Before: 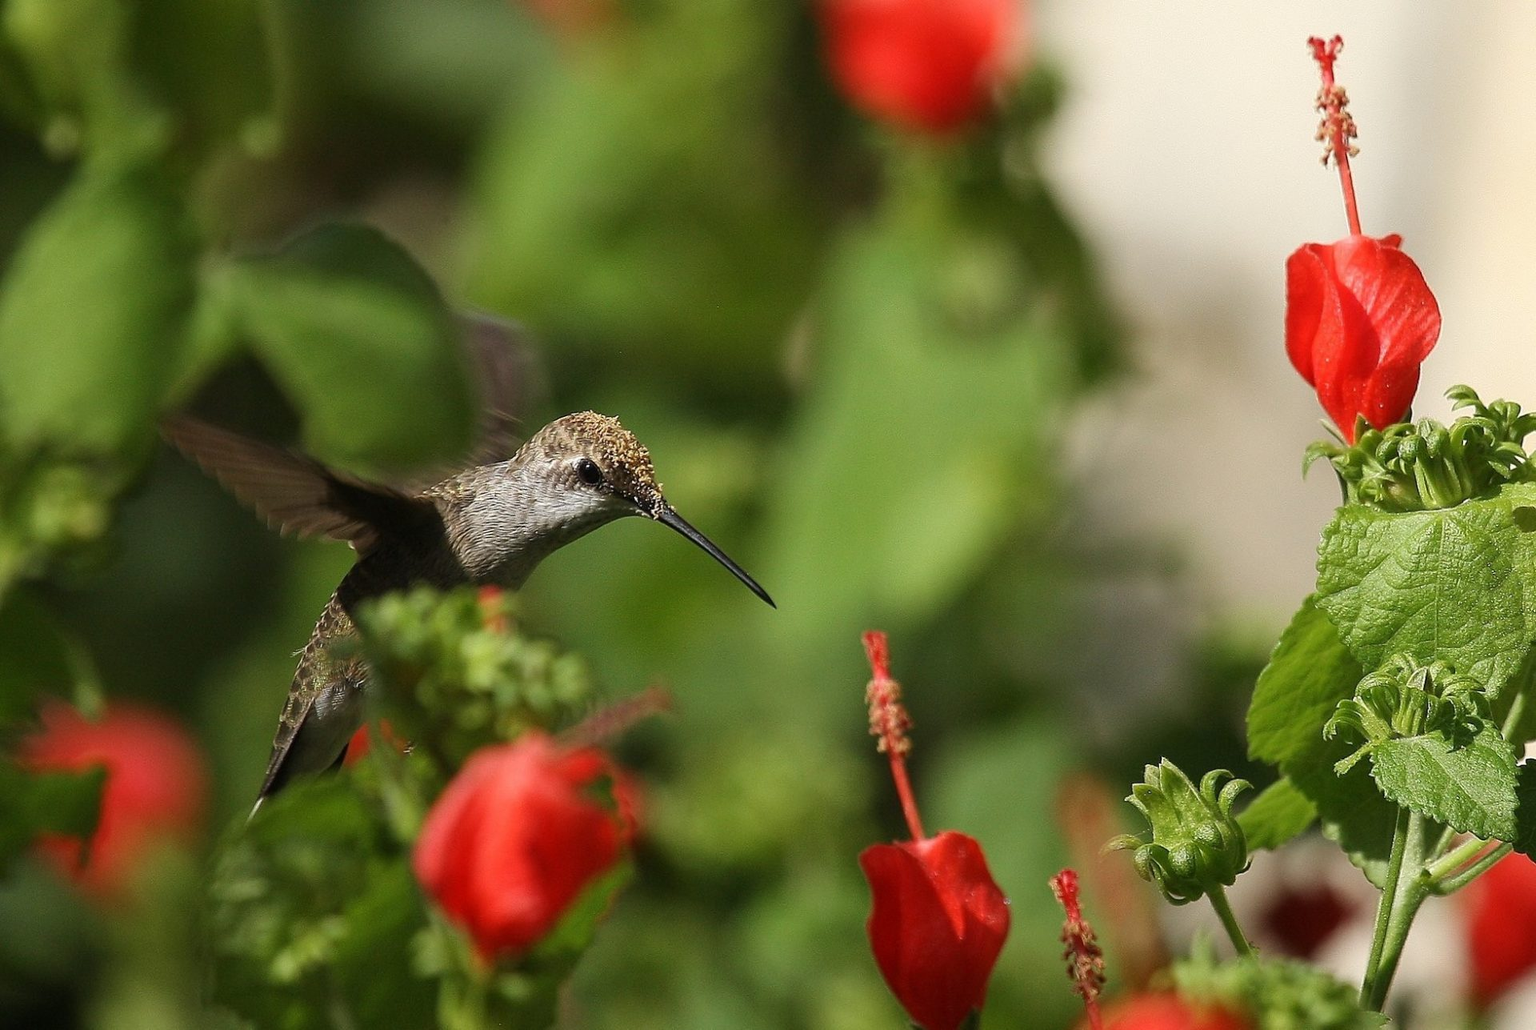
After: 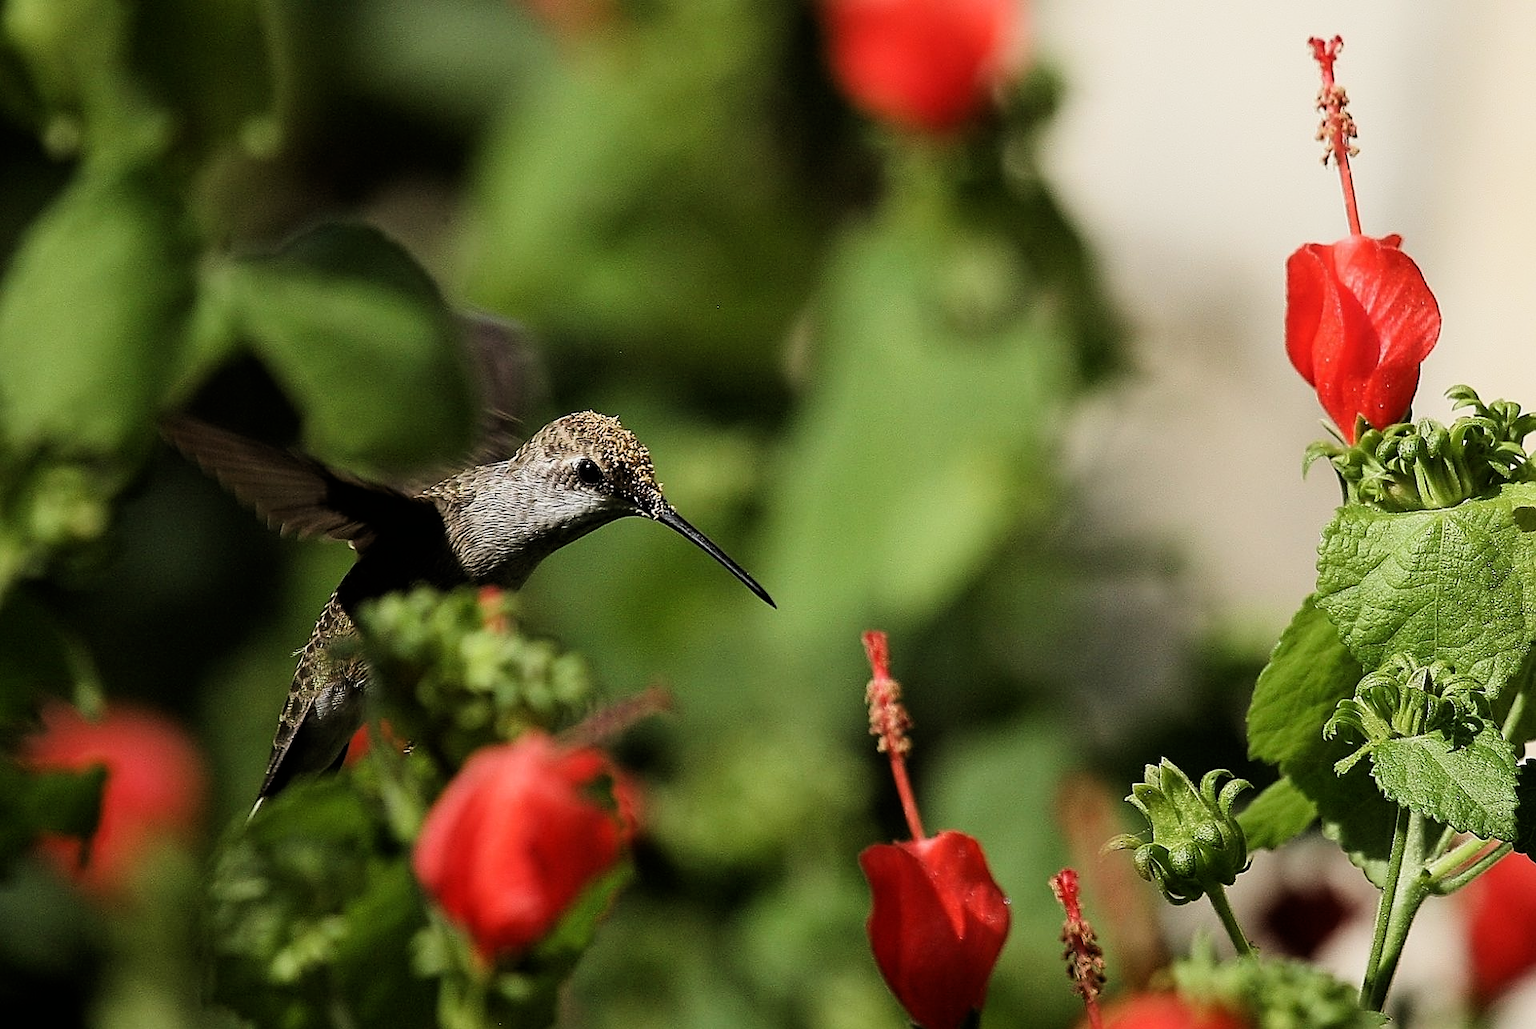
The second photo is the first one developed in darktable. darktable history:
sharpen: on, module defaults
filmic rgb: black relative exposure -16 EV, white relative exposure 6.29 EV, hardness 5.1, contrast 1.35
